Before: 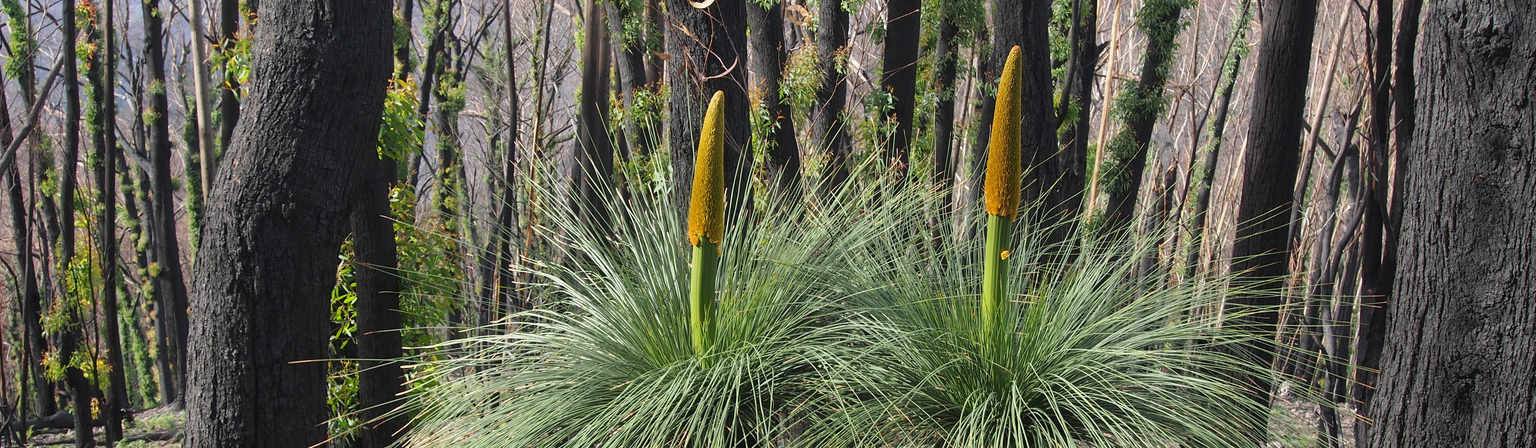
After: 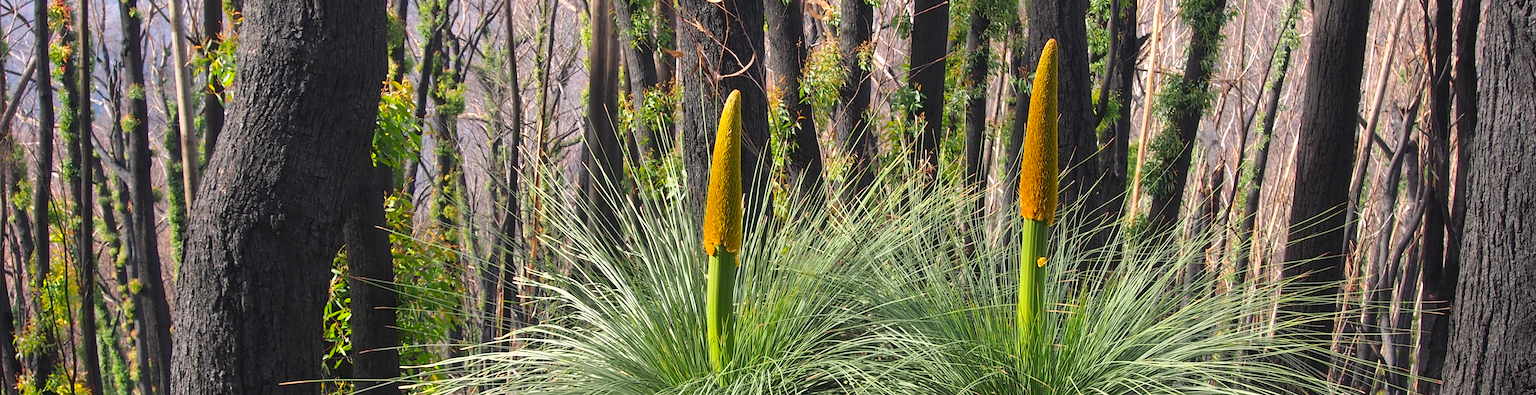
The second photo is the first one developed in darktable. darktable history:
crop and rotate: angle 0.553°, left 0.273%, right 2.831%, bottom 14.351%
color correction: highlights a* 3.35, highlights b* 1.65, saturation 1.24
exposure: exposure 0.294 EV, compensate highlight preservation false
